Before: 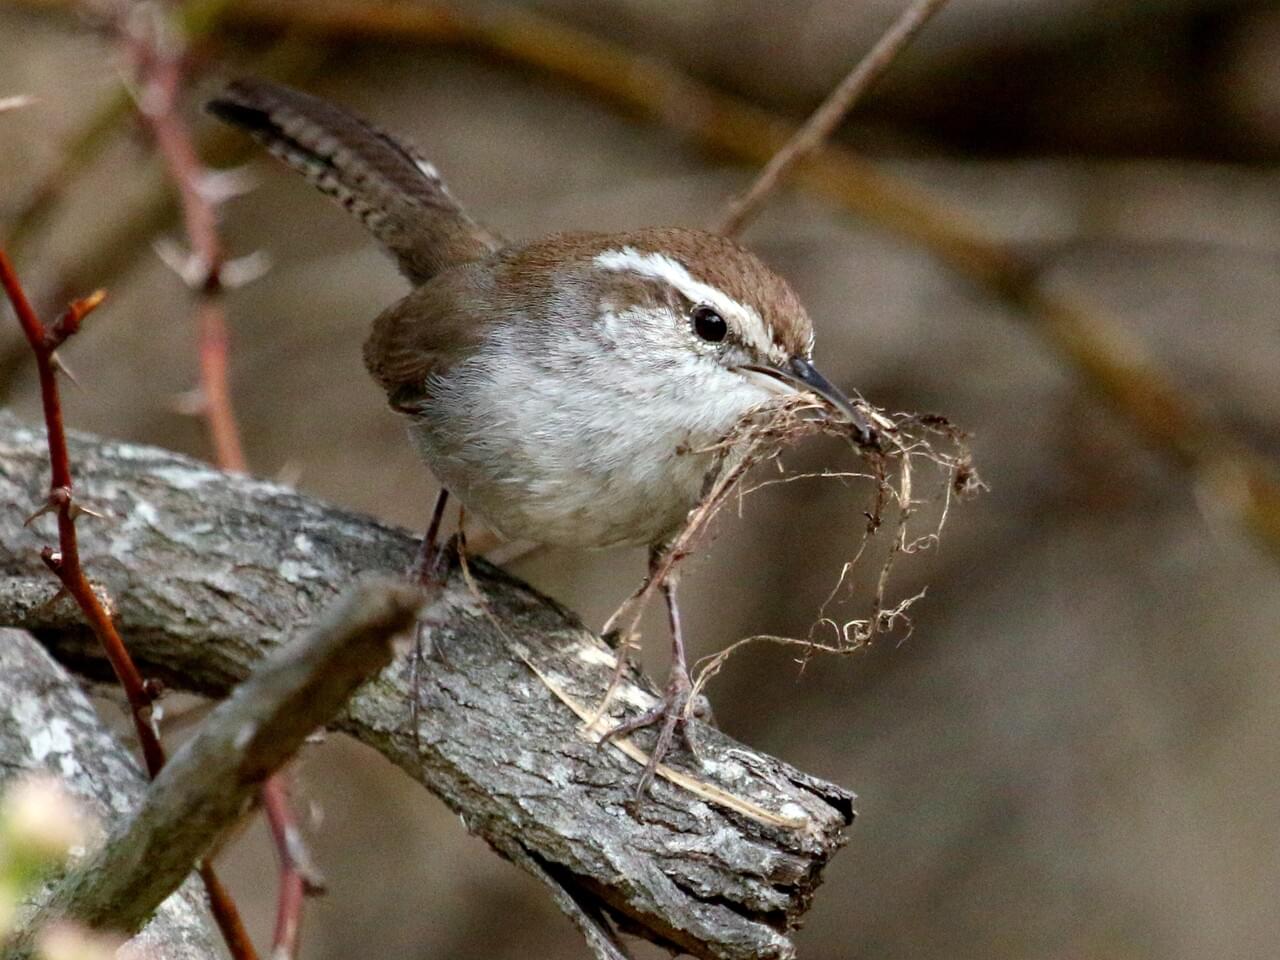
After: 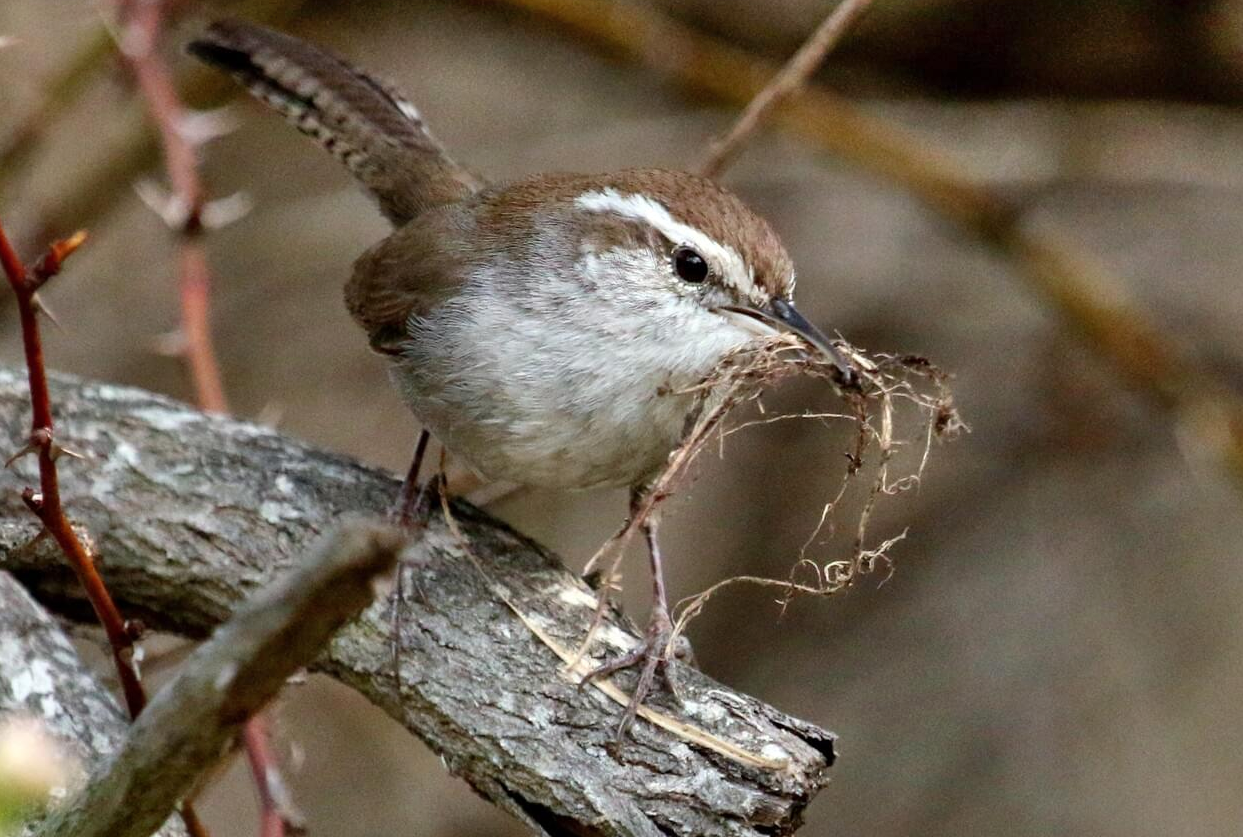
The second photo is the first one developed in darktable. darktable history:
shadows and highlights: soften with gaussian
crop: left 1.507%, top 6.147%, right 1.379%, bottom 6.637%
